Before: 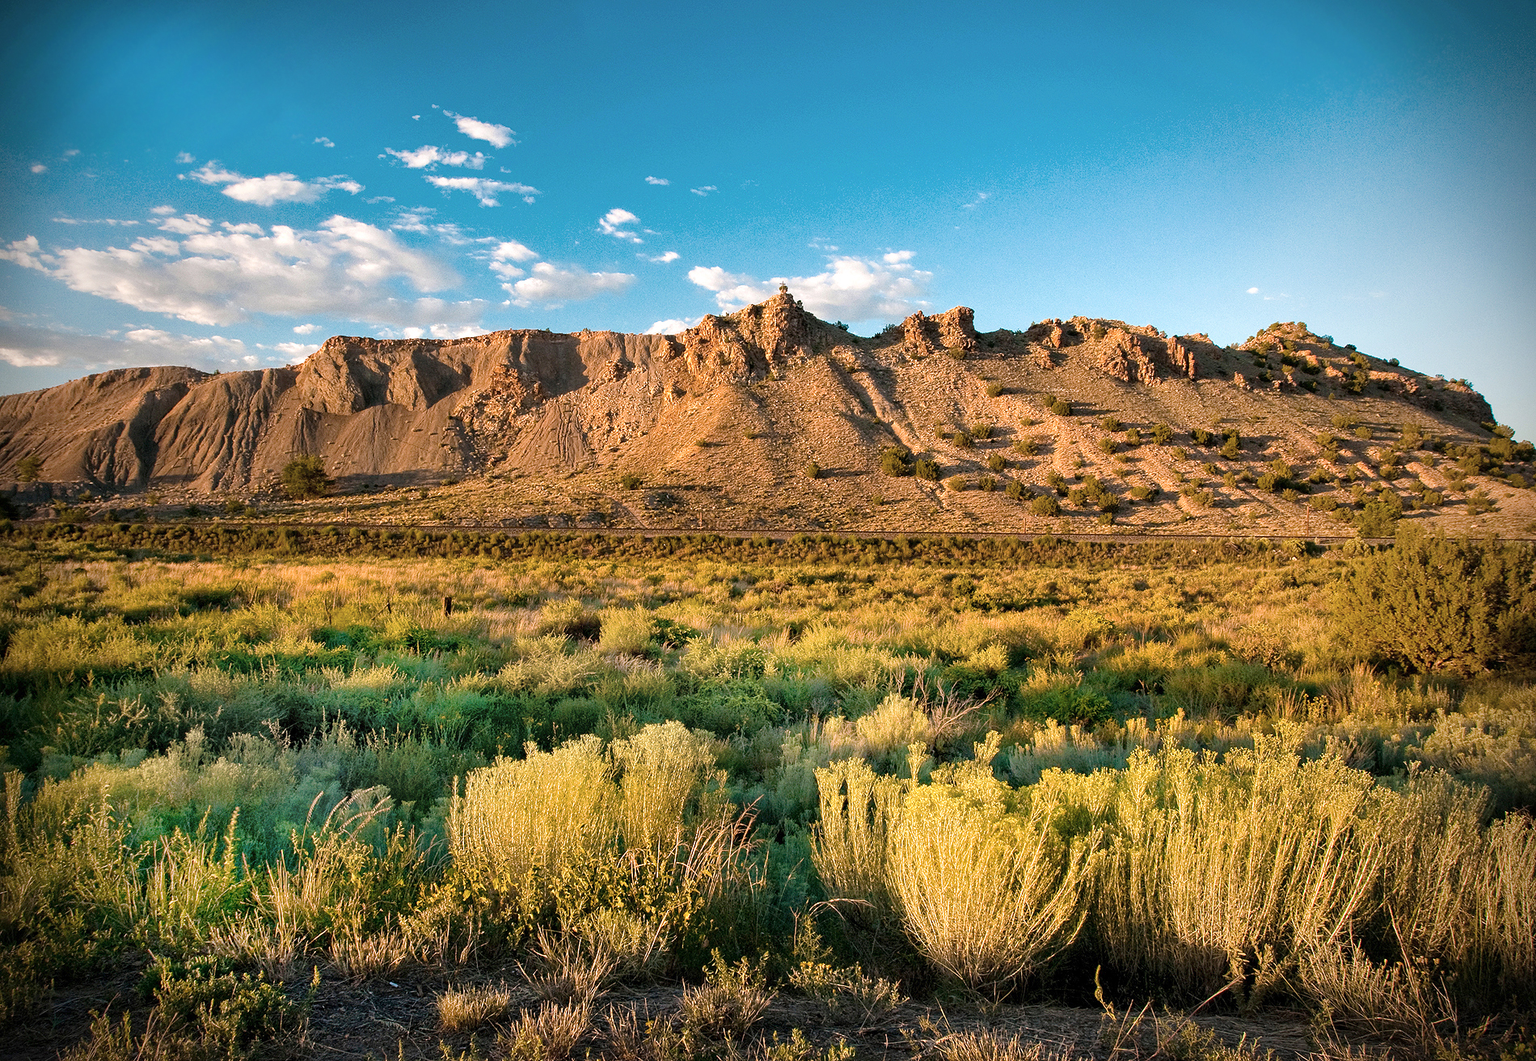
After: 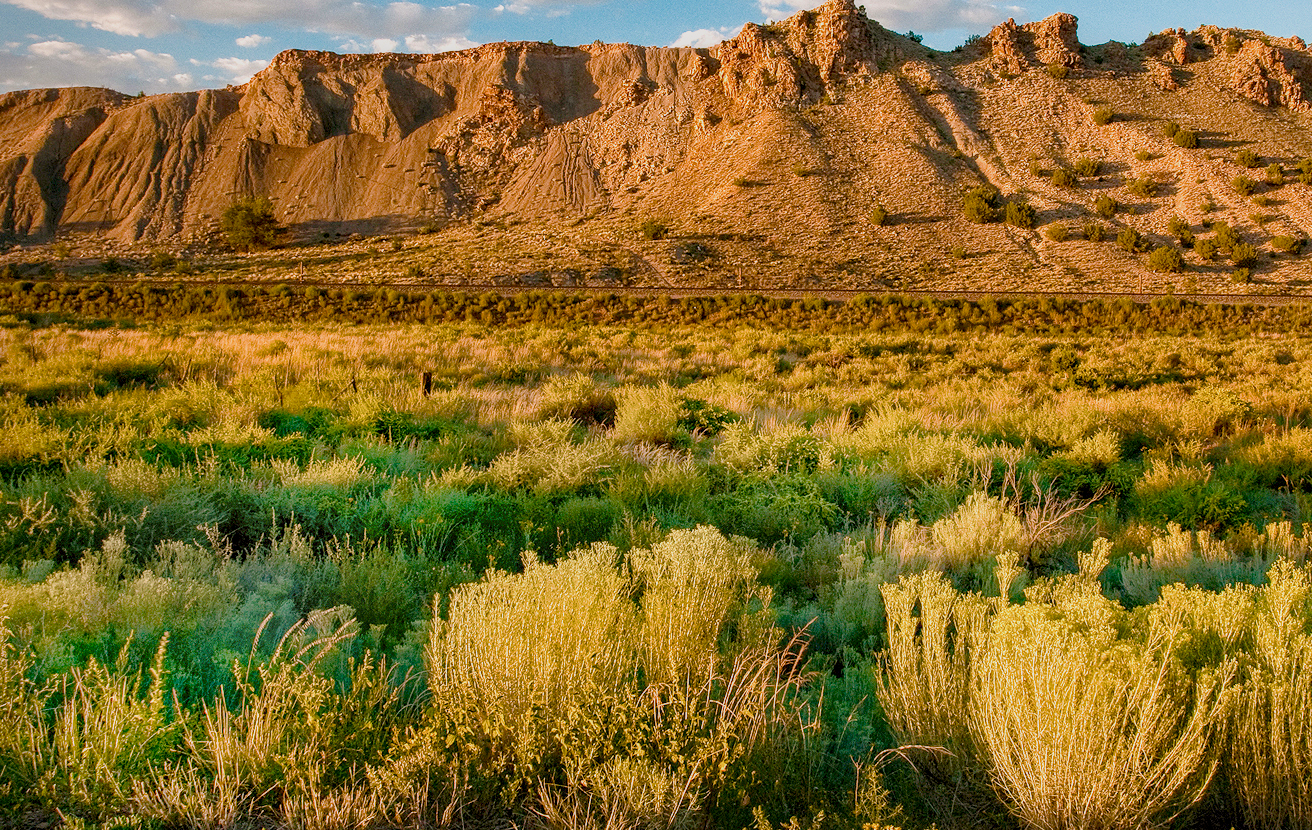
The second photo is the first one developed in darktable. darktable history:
crop: left 6.692%, top 27.93%, right 24.233%, bottom 8.747%
local contrast: on, module defaults
color balance rgb: power › chroma 0.693%, power › hue 60°, highlights gain › chroma 0.286%, highlights gain › hue 330.92°, perceptual saturation grading › global saturation 43.89%, perceptual saturation grading › highlights -50.271%, perceptual saturation grading › shadows 30.511%, contrast -20.568%
